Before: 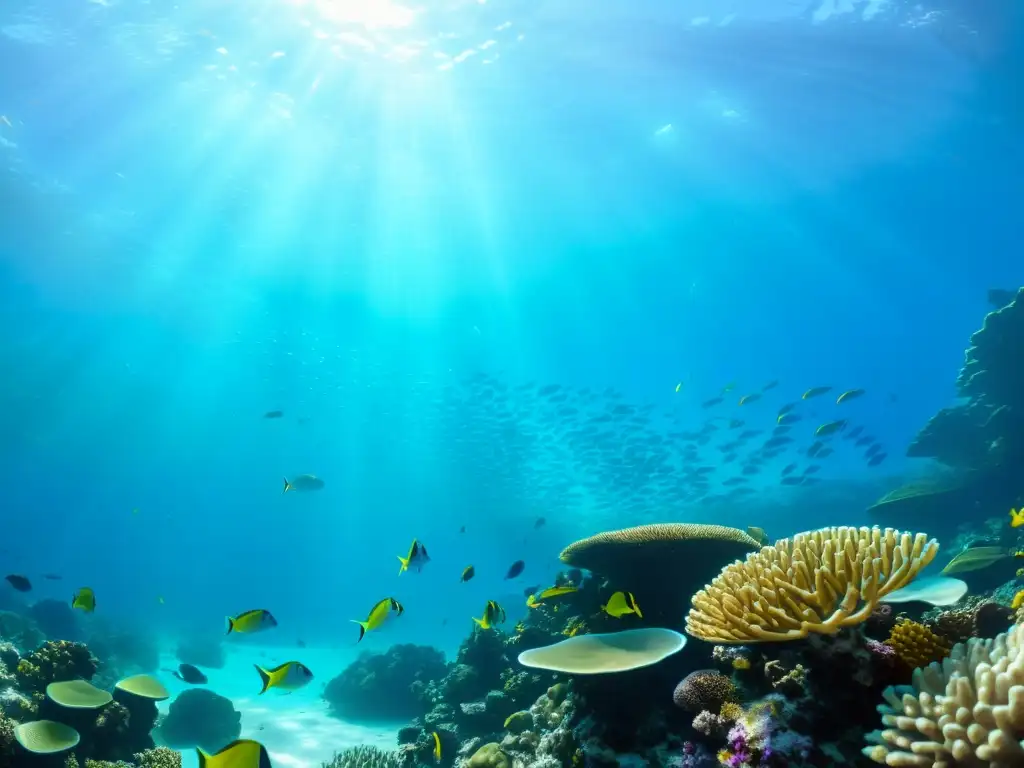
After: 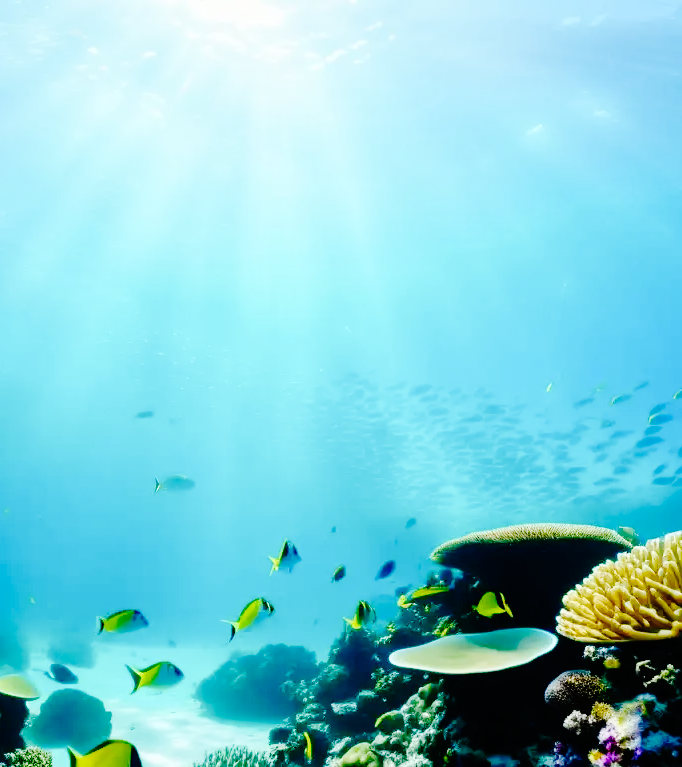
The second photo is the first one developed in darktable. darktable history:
crop and rotate: left 12.648%, right 20.685%
base curve: curves: ch0 [(0, 0) (0.036, 0.01) (0.123, 0.254) (0.258, 0.504) (0.507, 0.748) (1, 1)], preserve colors none
